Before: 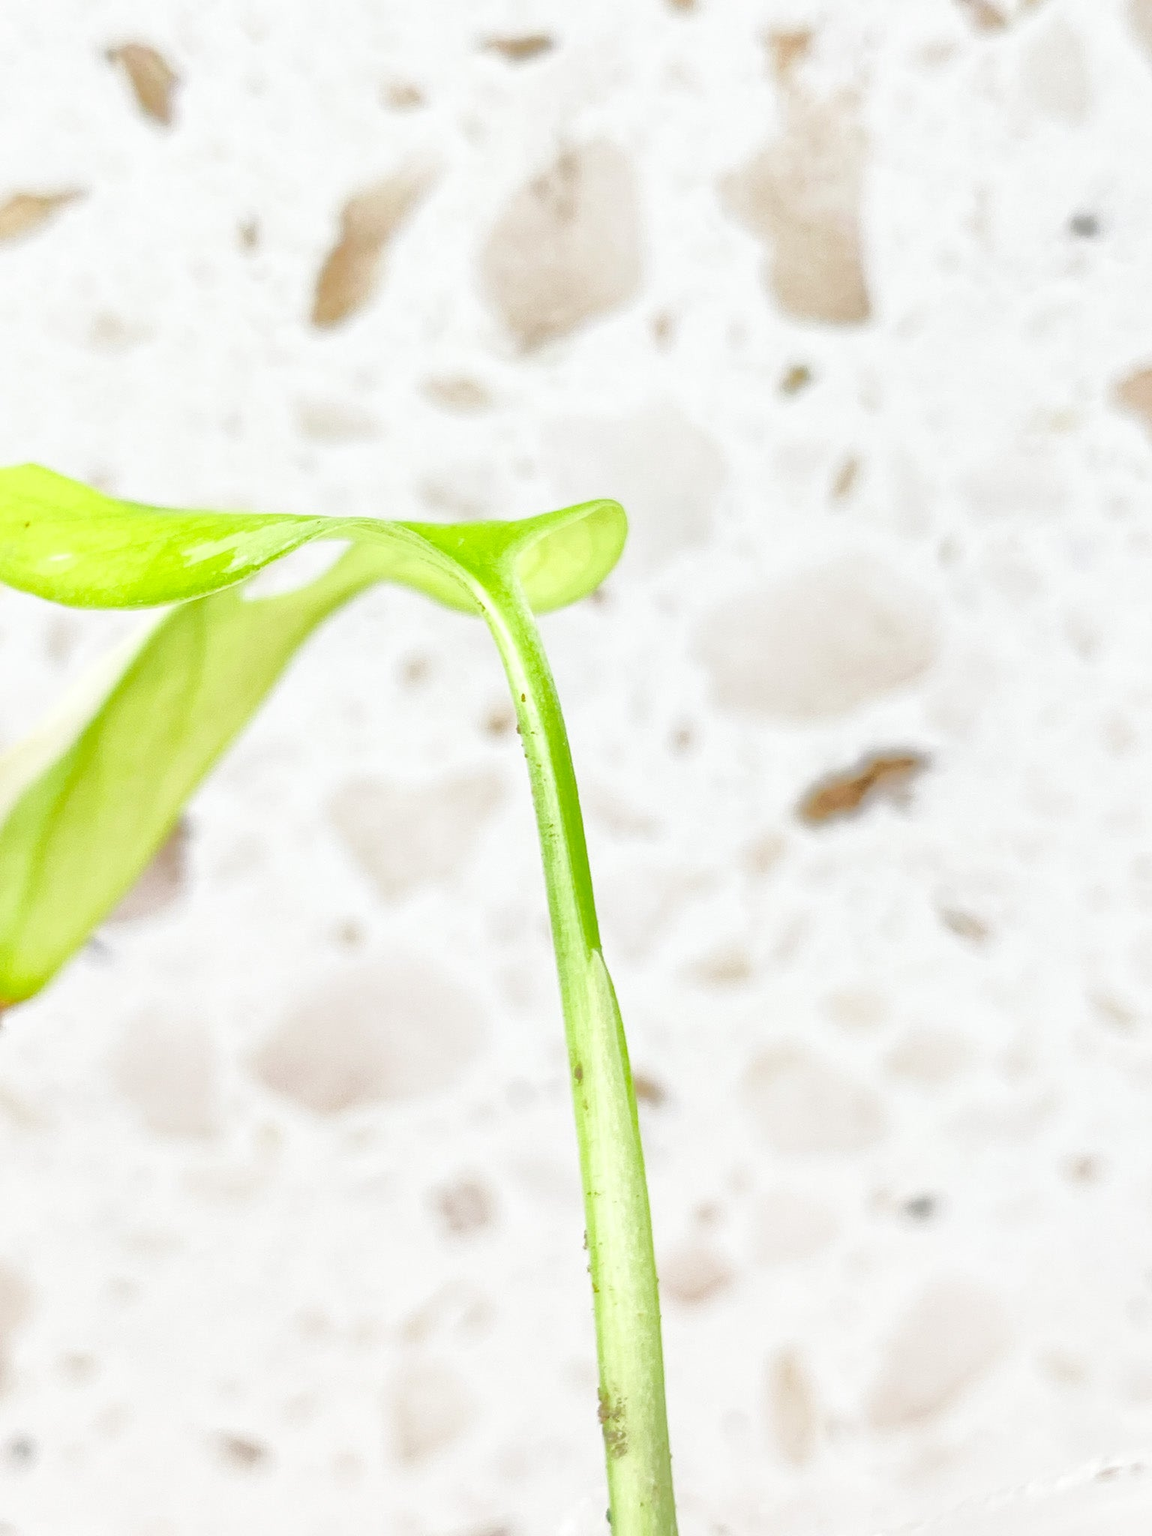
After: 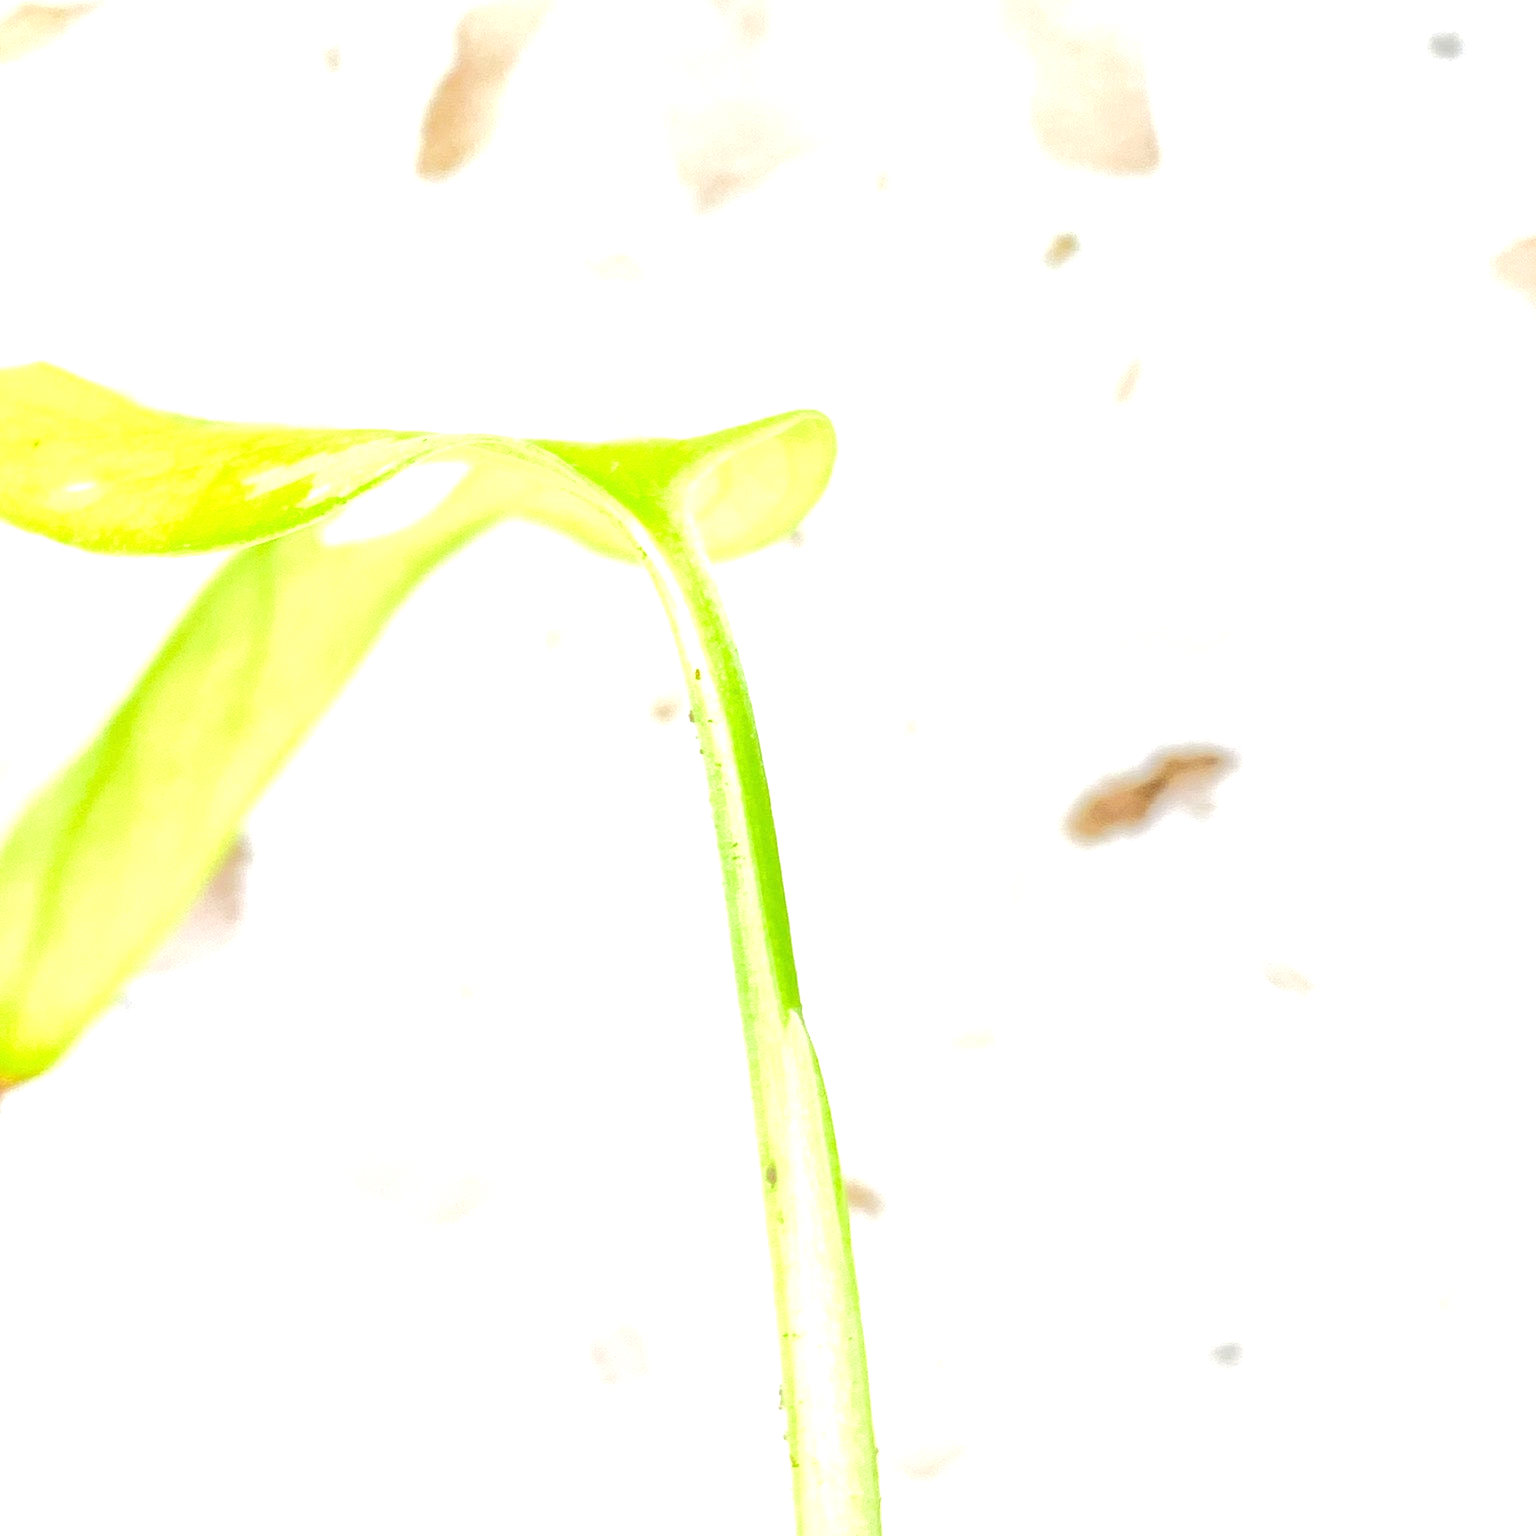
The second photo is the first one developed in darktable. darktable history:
crop and rotate: top 12.5%, bottom 12.5%
exposure: black level correction 0, exposure 0.7 EV, compensate exposure bias true, compensate highlight preservation false
